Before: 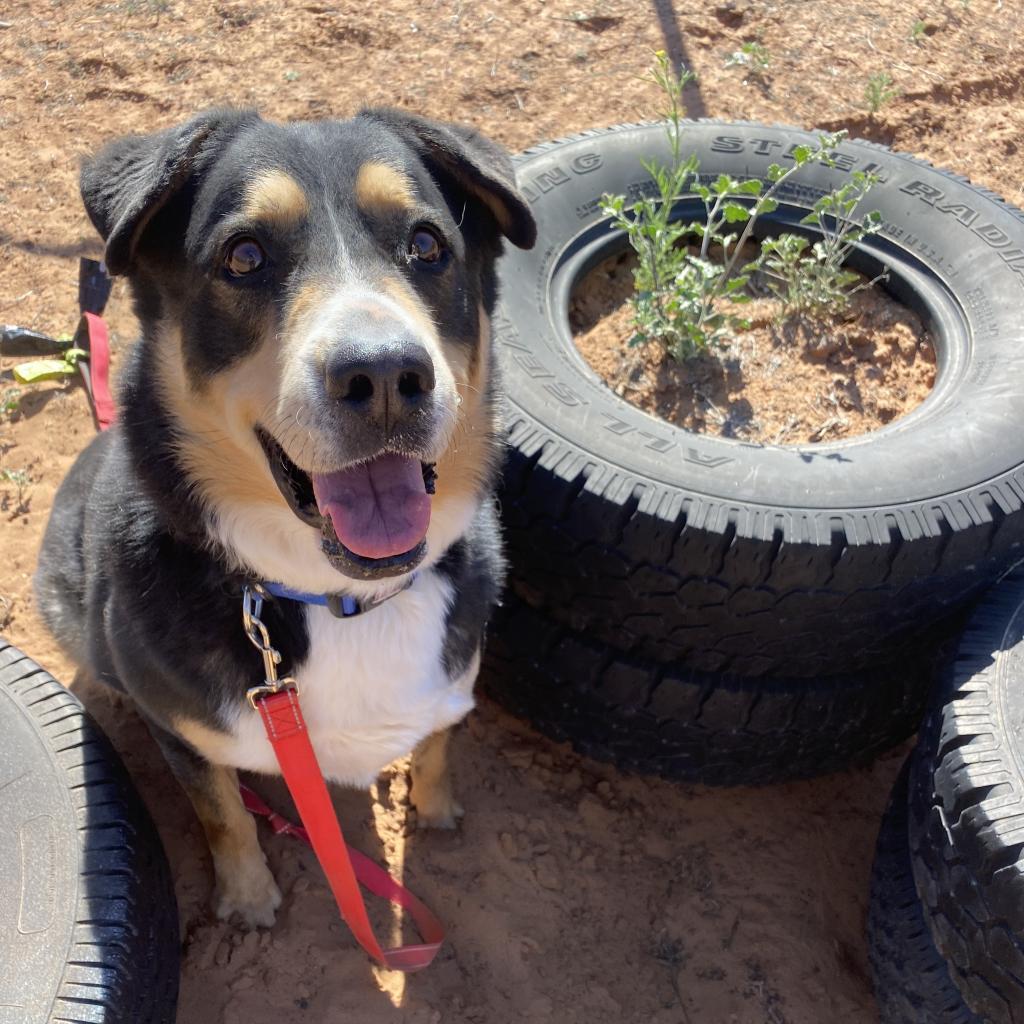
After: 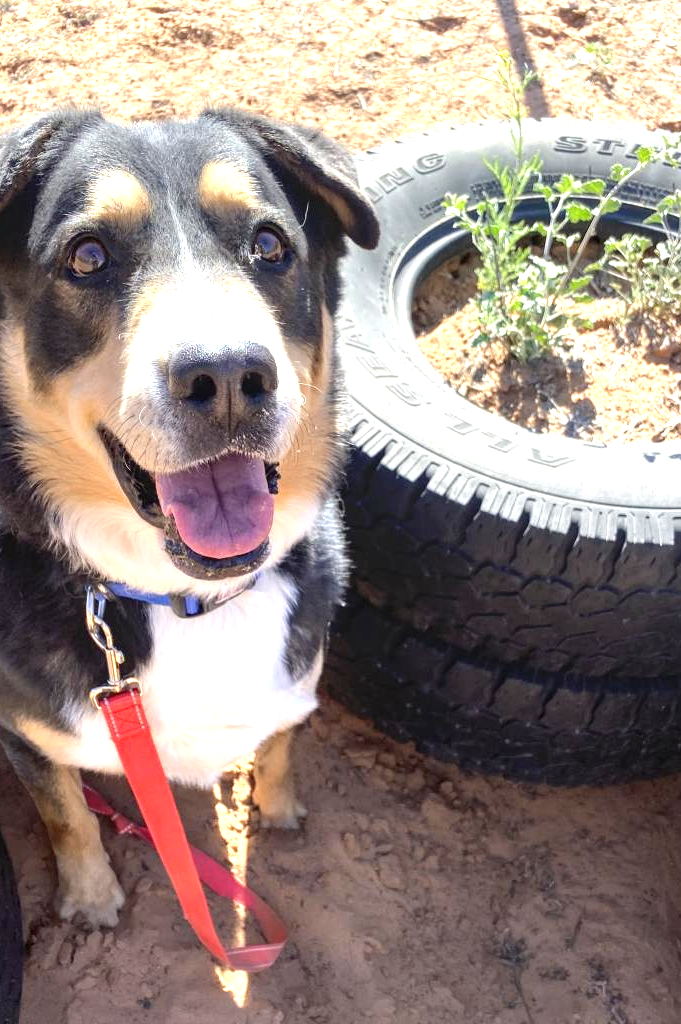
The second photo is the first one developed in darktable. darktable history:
local contrast: on, module defaults
exposure: black level correction 0, exposure 1.199 EV, compensate exposure bias true, compensate highlight preservation false
crop and rotate: left 15.43%, right 17.998%
